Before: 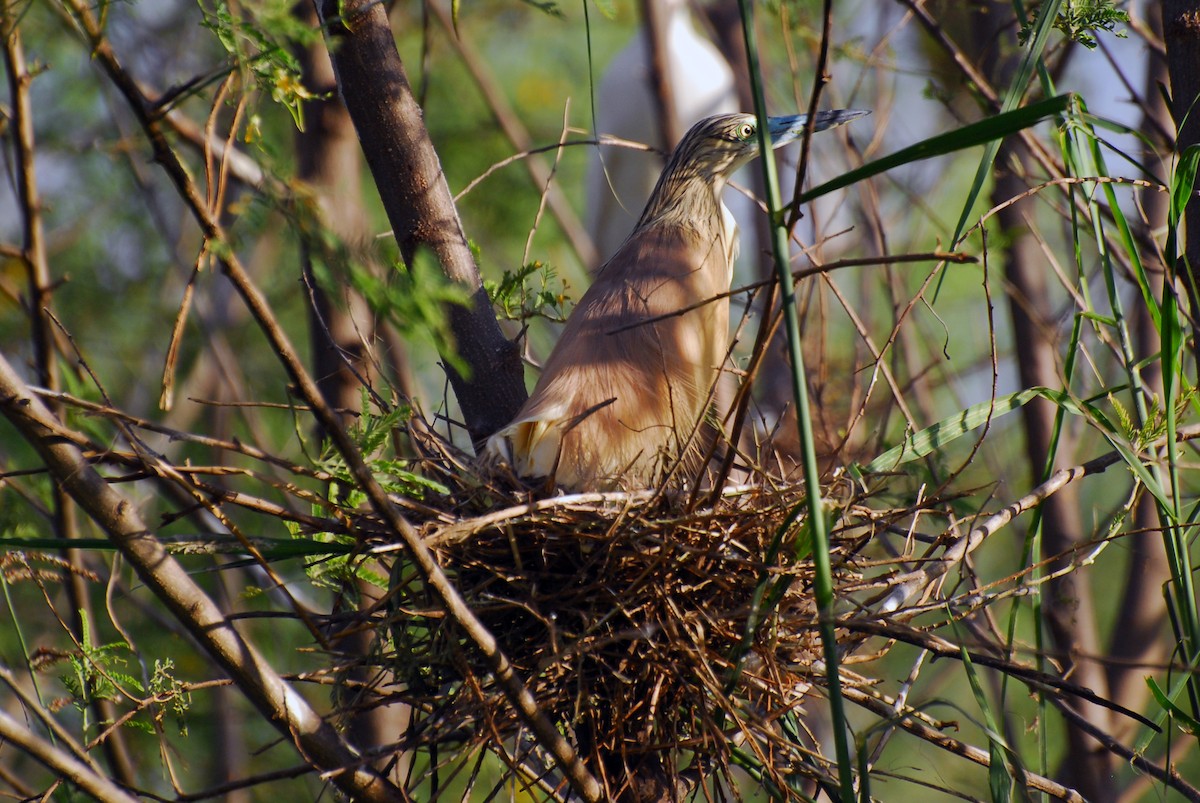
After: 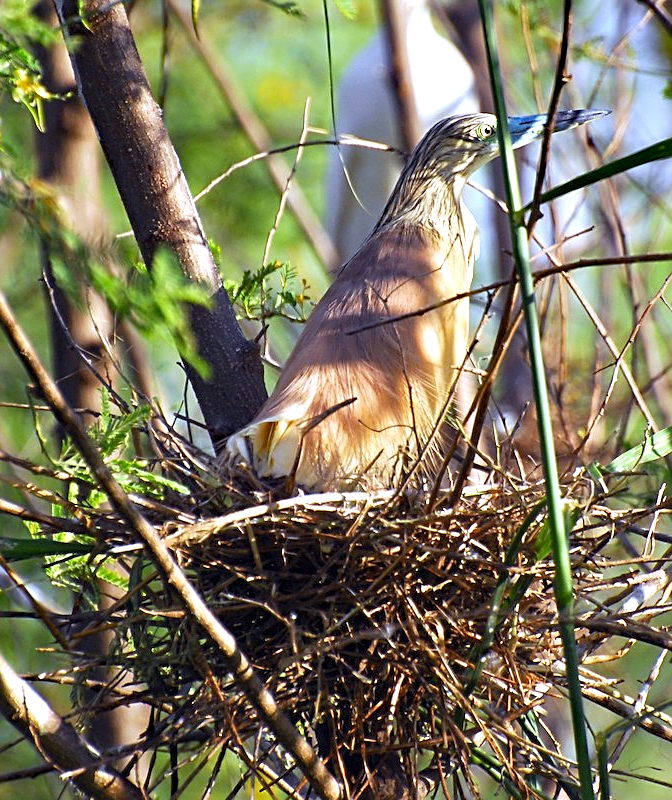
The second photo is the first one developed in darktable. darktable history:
haze removal: compatibility mode true, adaptive false
sharpen: on, module defaults
exposure: black level correction 0, exposure 1.2 EV, compensate highlight preservation false
white balance: red 0.924, blue 1.095
crop: left 21.674%, right 22.086%
